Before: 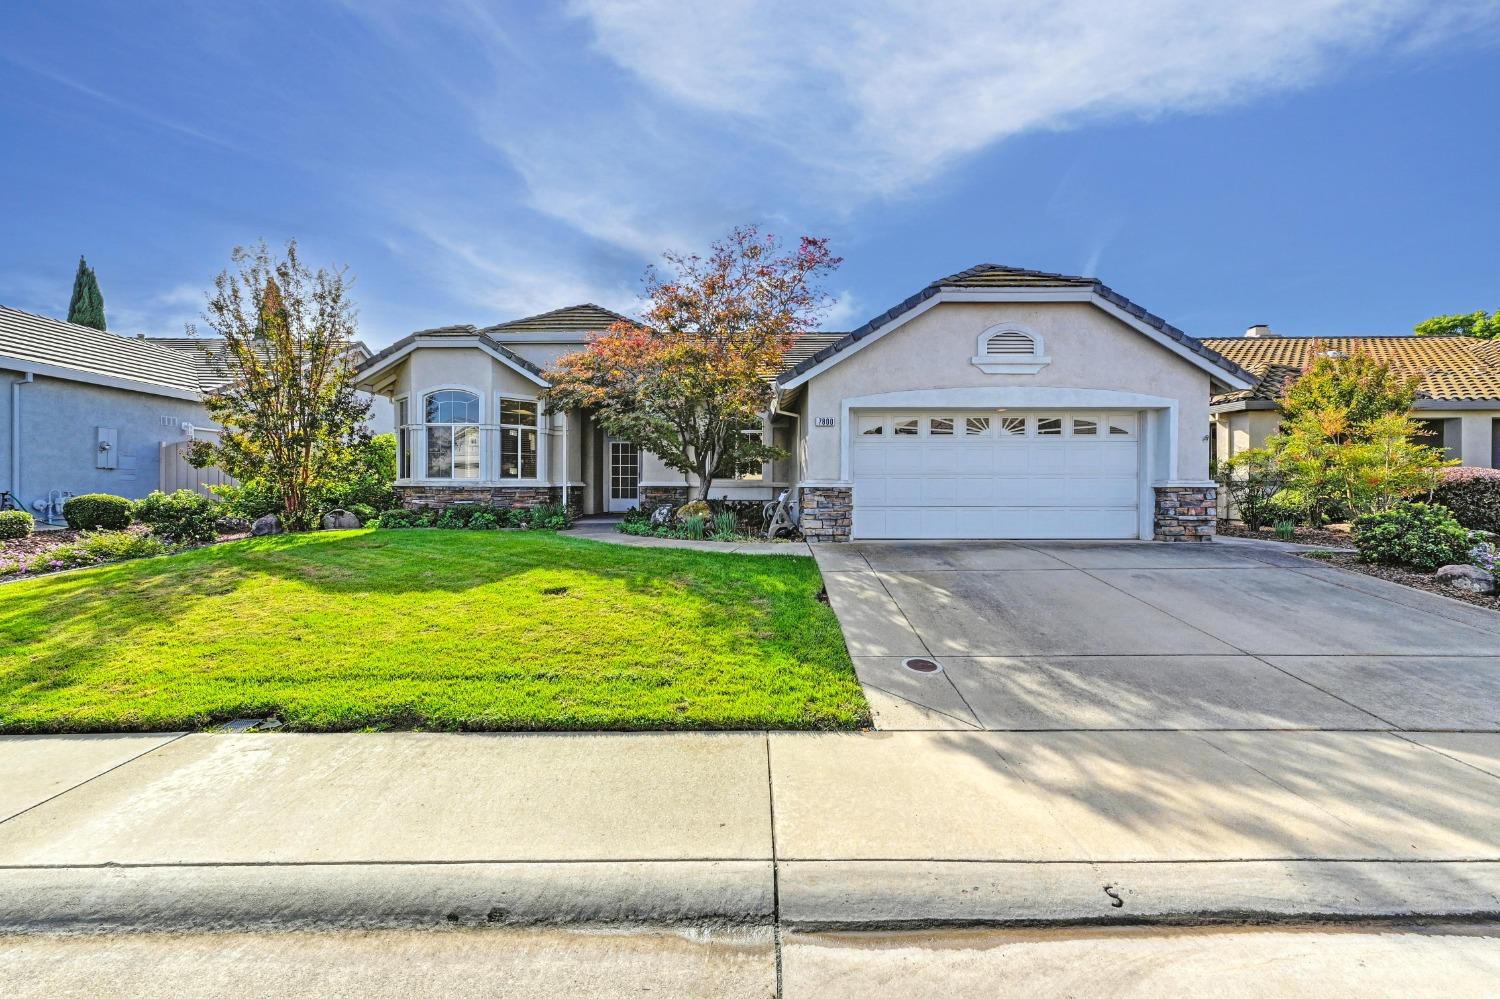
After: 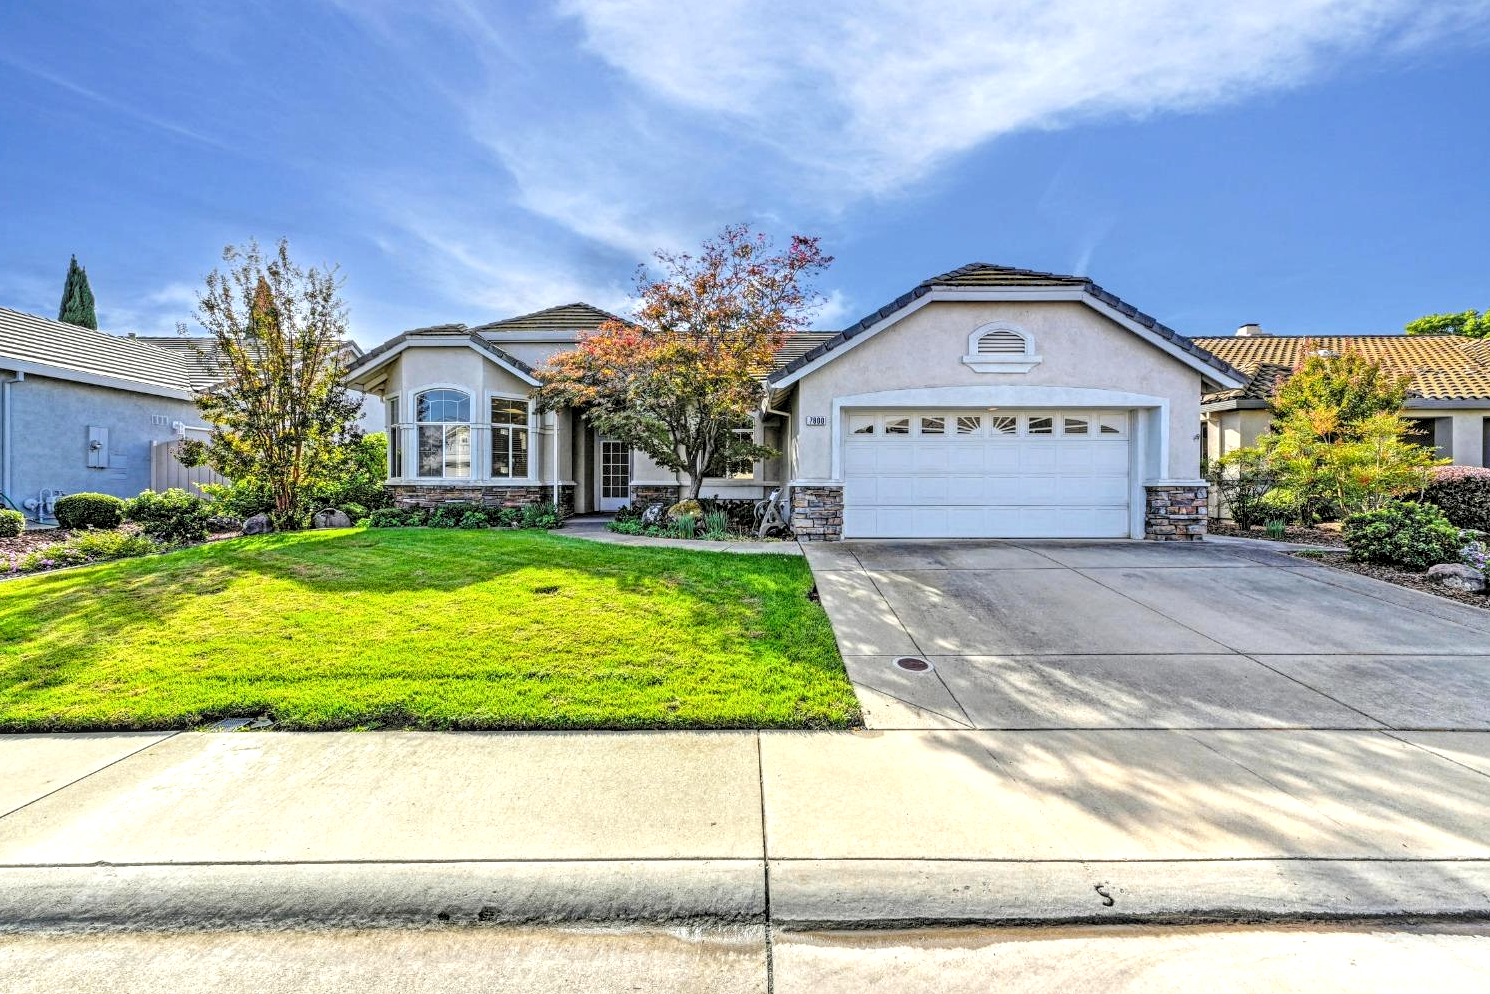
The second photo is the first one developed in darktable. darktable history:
rgb levels: levels [[0.01, 0.419, 0.839], [0, 0.5, 1], [0, 0.5, 1]]
crop and rotate: left 0.614%, top 0.179%, bottom 0.309%
local contrast: on, module defaults
